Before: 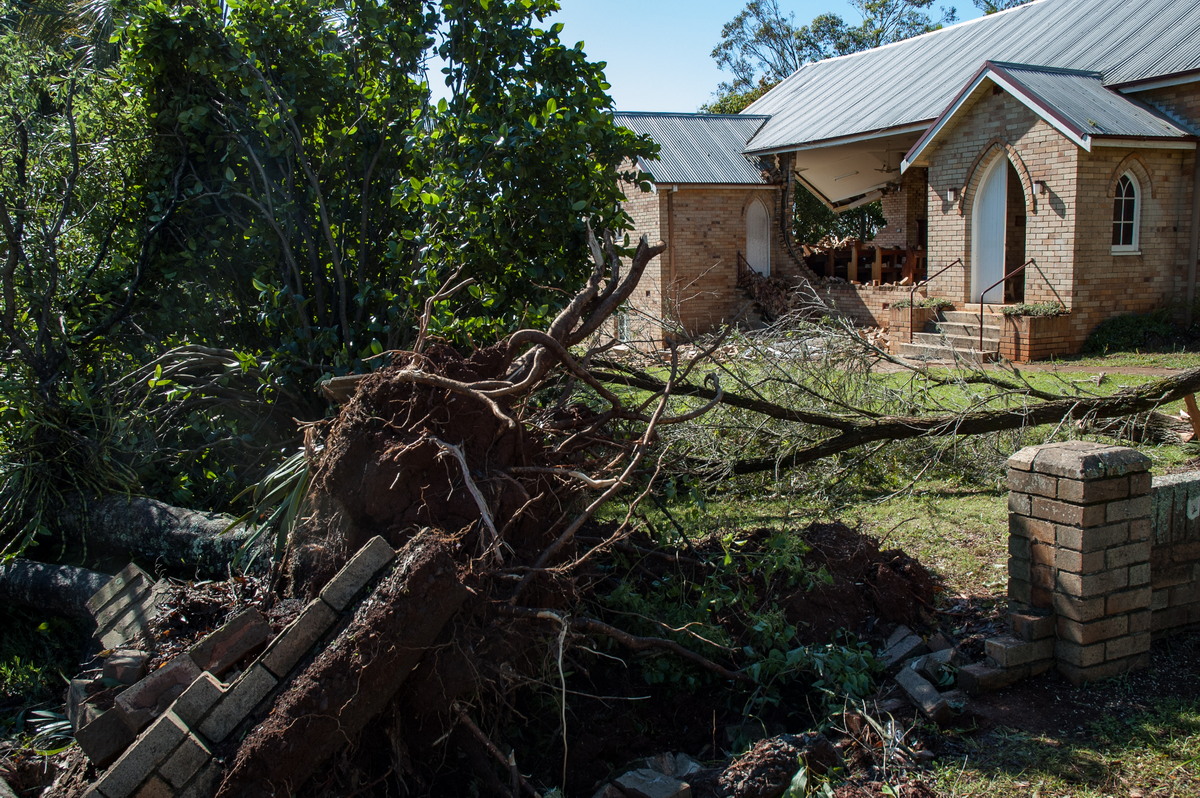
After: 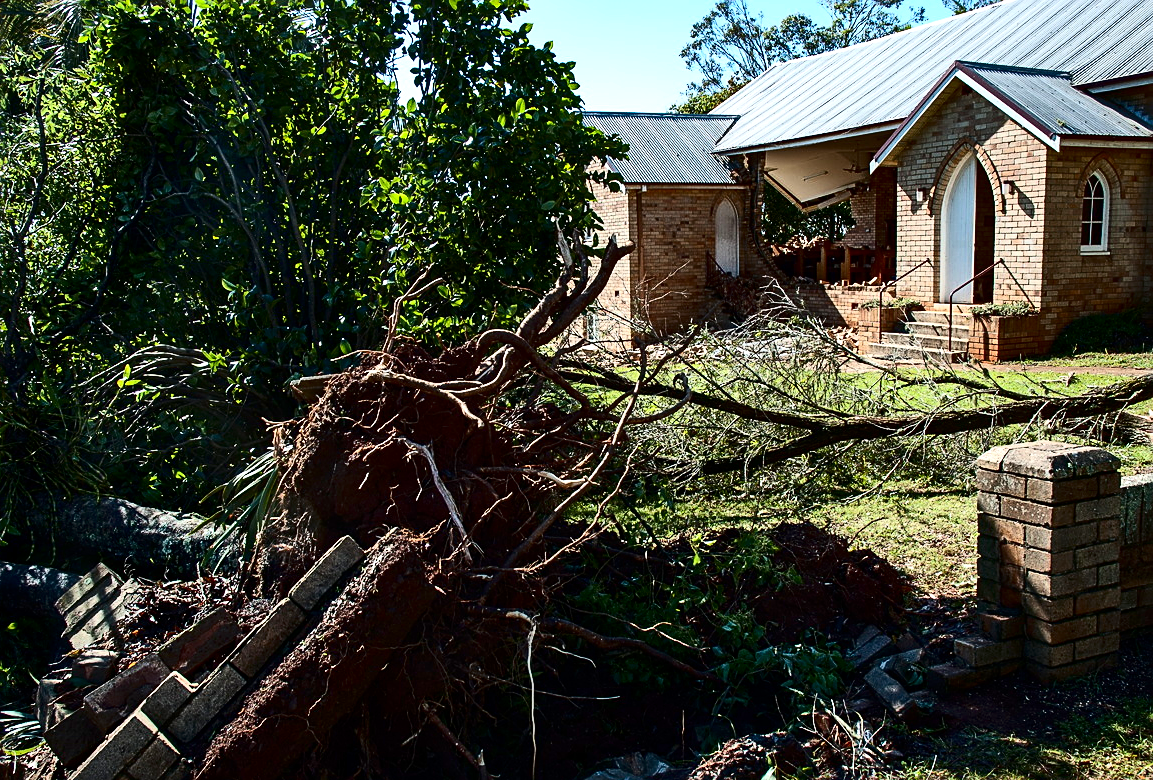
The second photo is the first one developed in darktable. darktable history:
shadows and highlights: shadows 37.11, highlights -27.94, soften with gaussian
sharpen: on, module defaults
contrast brightness saturation: contrast 0.322, brightness -0.084, saturation 0.169
exposure: exposure 0.447 EV, compensate highlight preservation false
crop and rotate: left 2.606%, right 1.271%, bottom 2.161%
